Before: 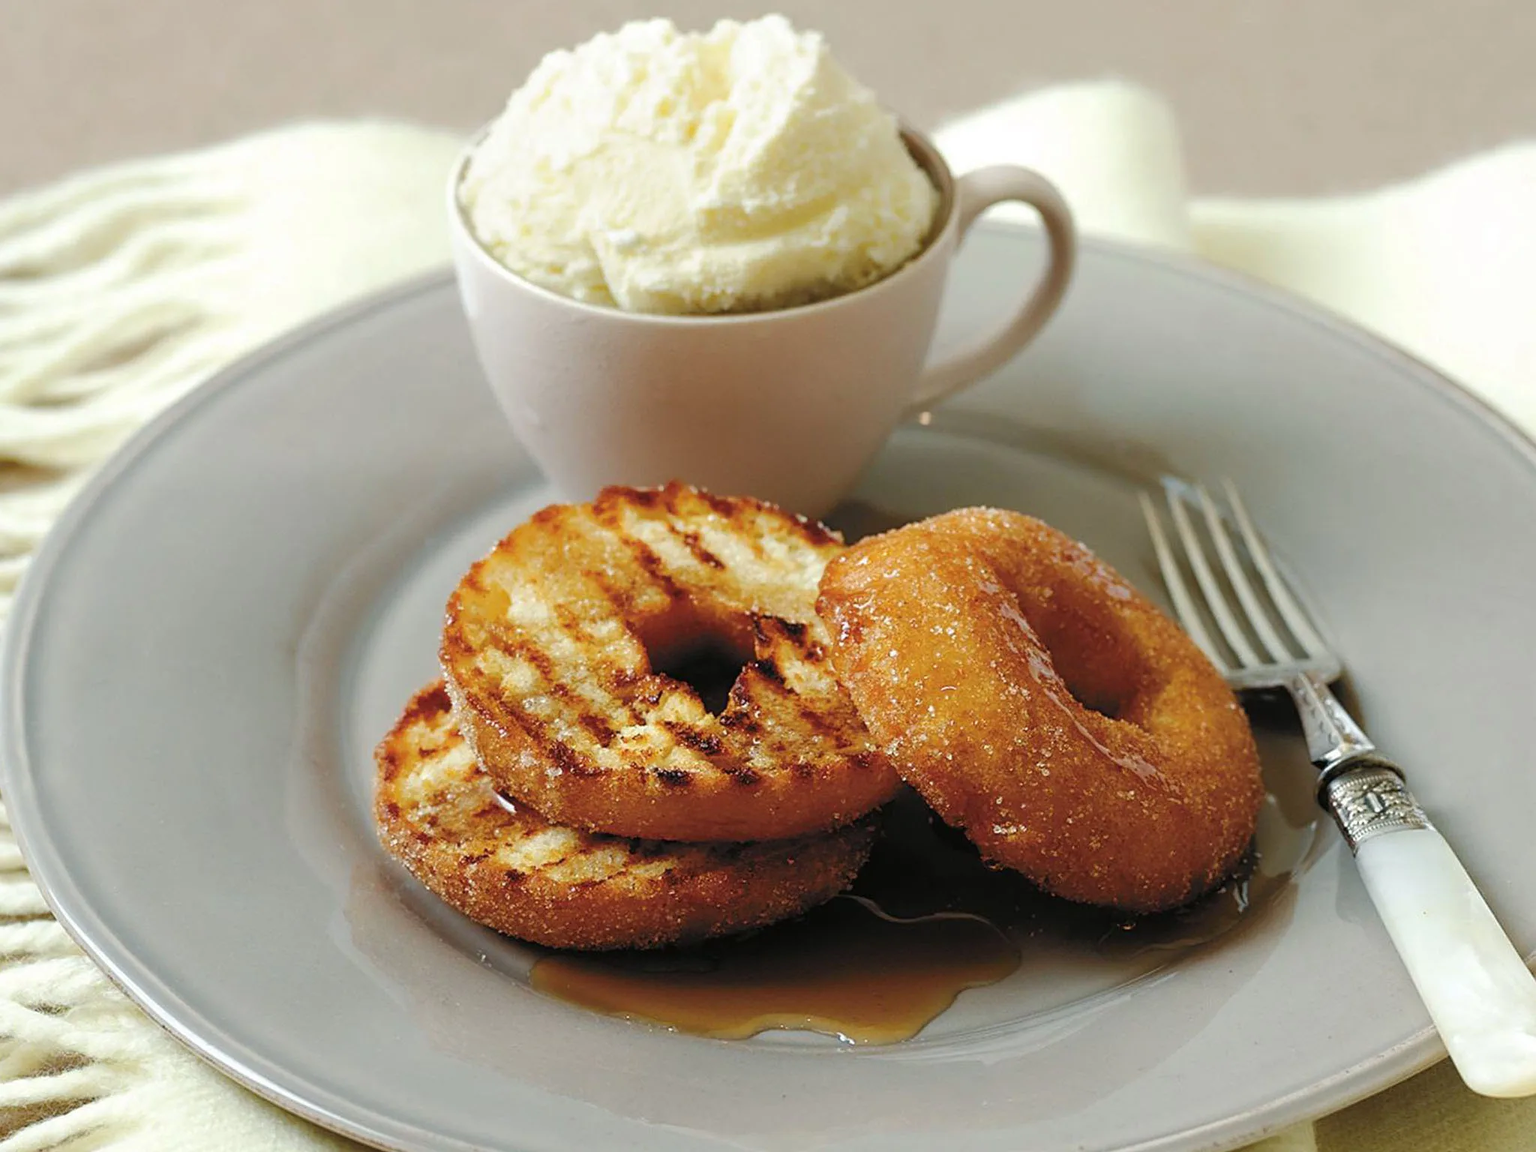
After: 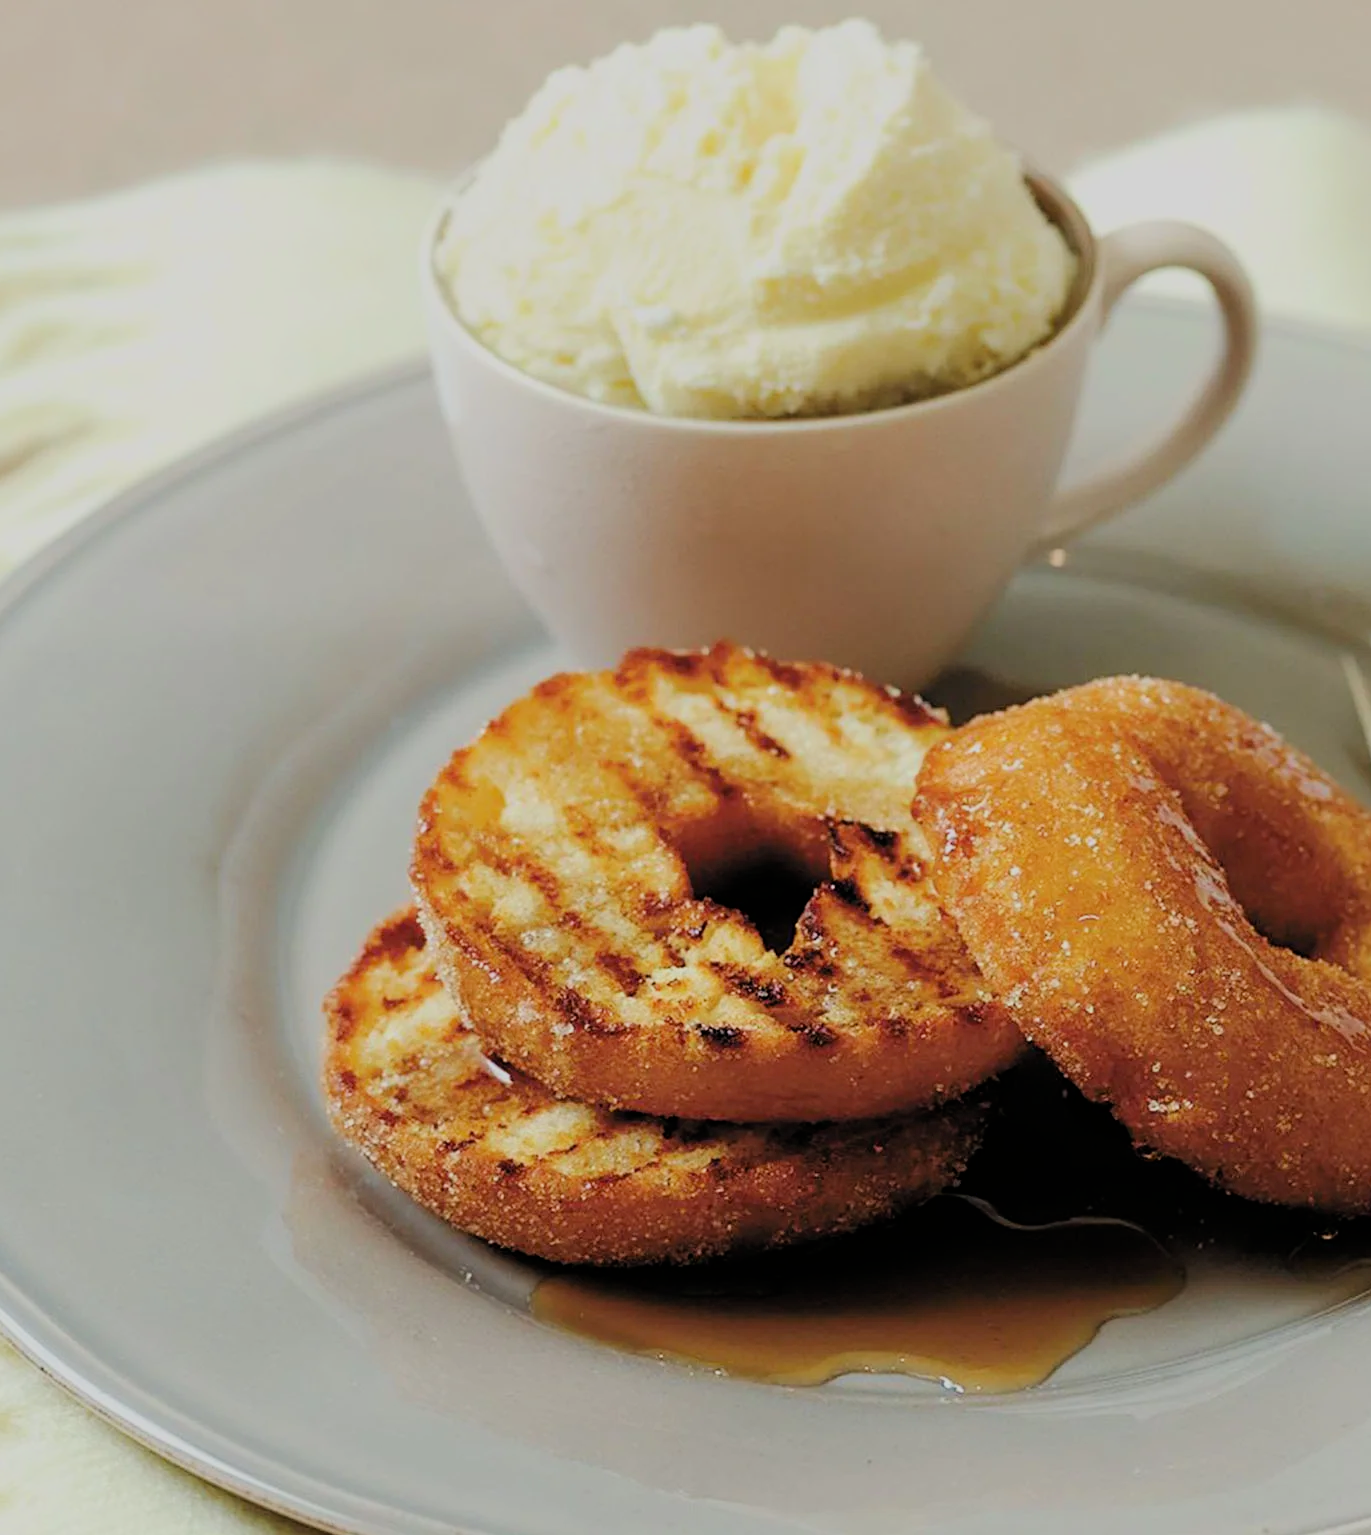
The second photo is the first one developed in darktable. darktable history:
exposure: black level correction 0.001, exposure 0.194 EV, compensate highlight preservation false
crop and rotate: left 8.619%, right 24.408%
filmic rgb: black relative exposure -6.93 EV, white relative exposure 5.67 EV, hardness 2.86, color science v6 (2022)
